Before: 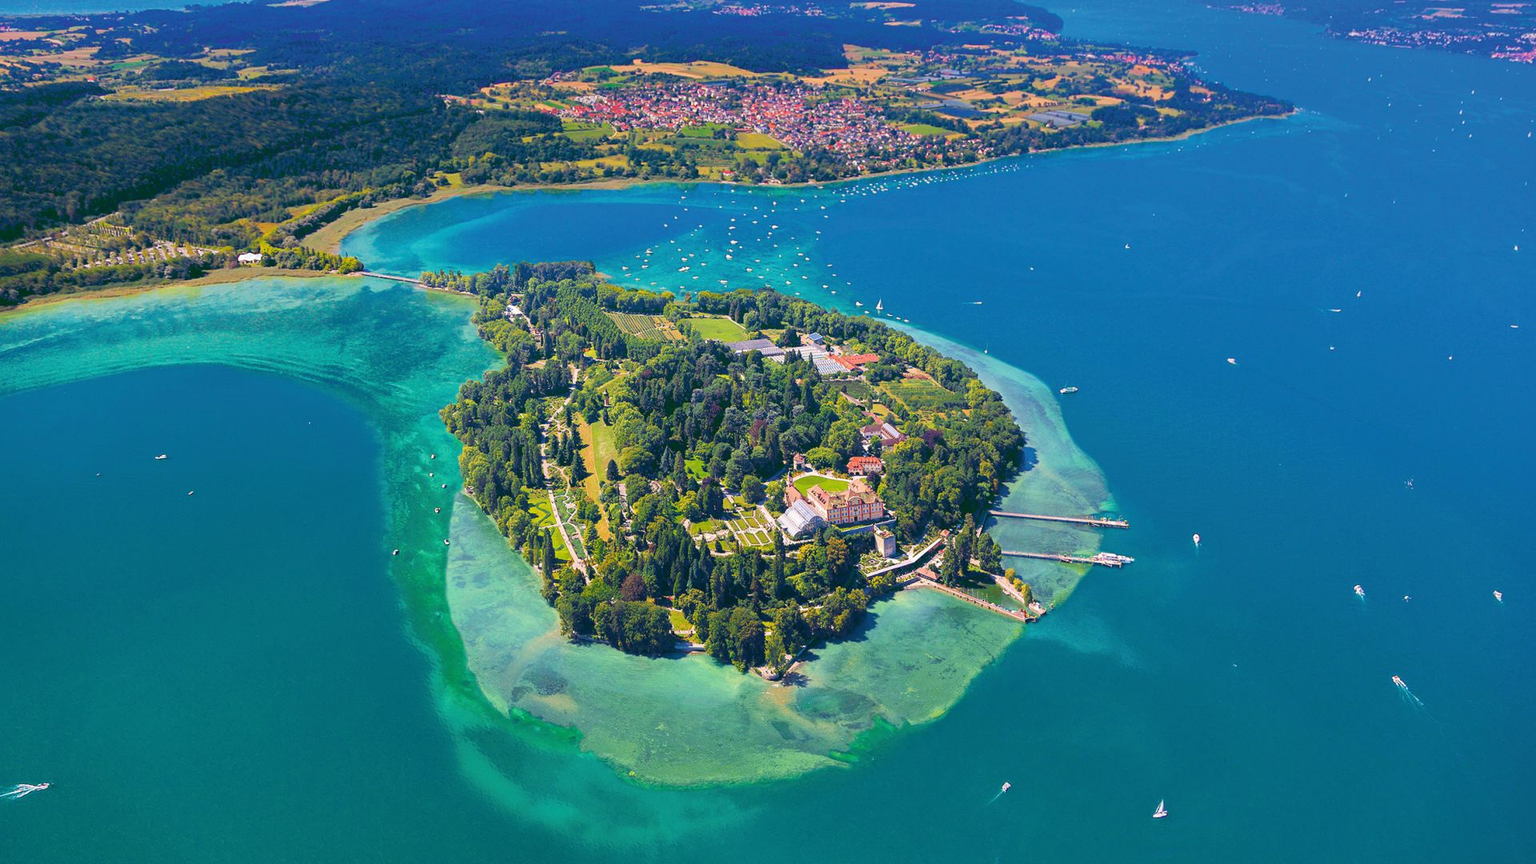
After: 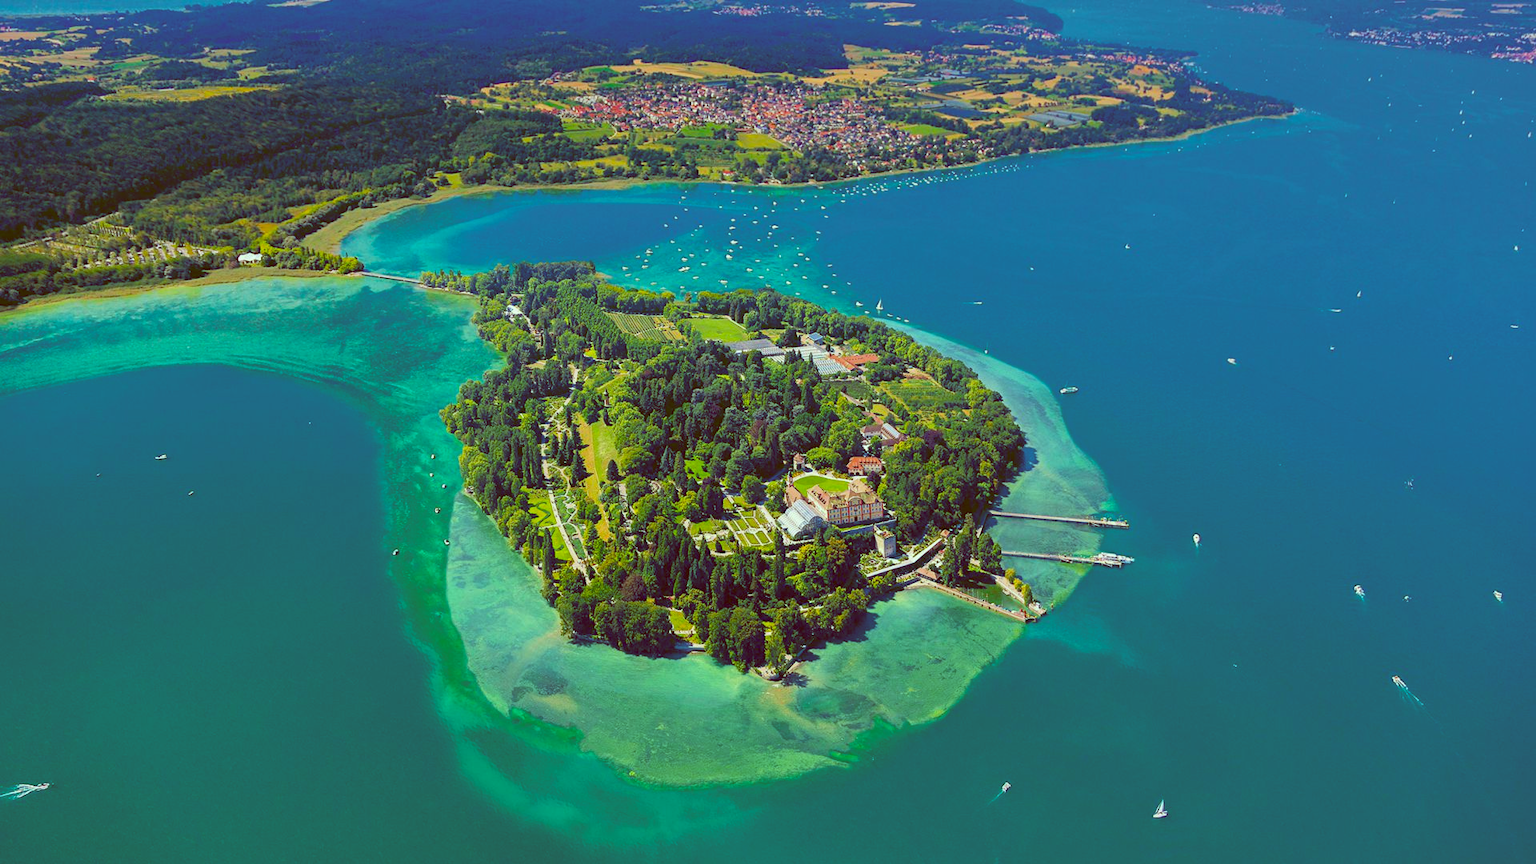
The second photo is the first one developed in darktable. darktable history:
white balance: red 0.982, blue 1.018
color balance: lift [1, 1.015, 0.987, 0.985], gamma [1, 0.959, 1.042, 0.958], gain [0.927, 0.938, 1.072, 0.928], contrast 1.5%
